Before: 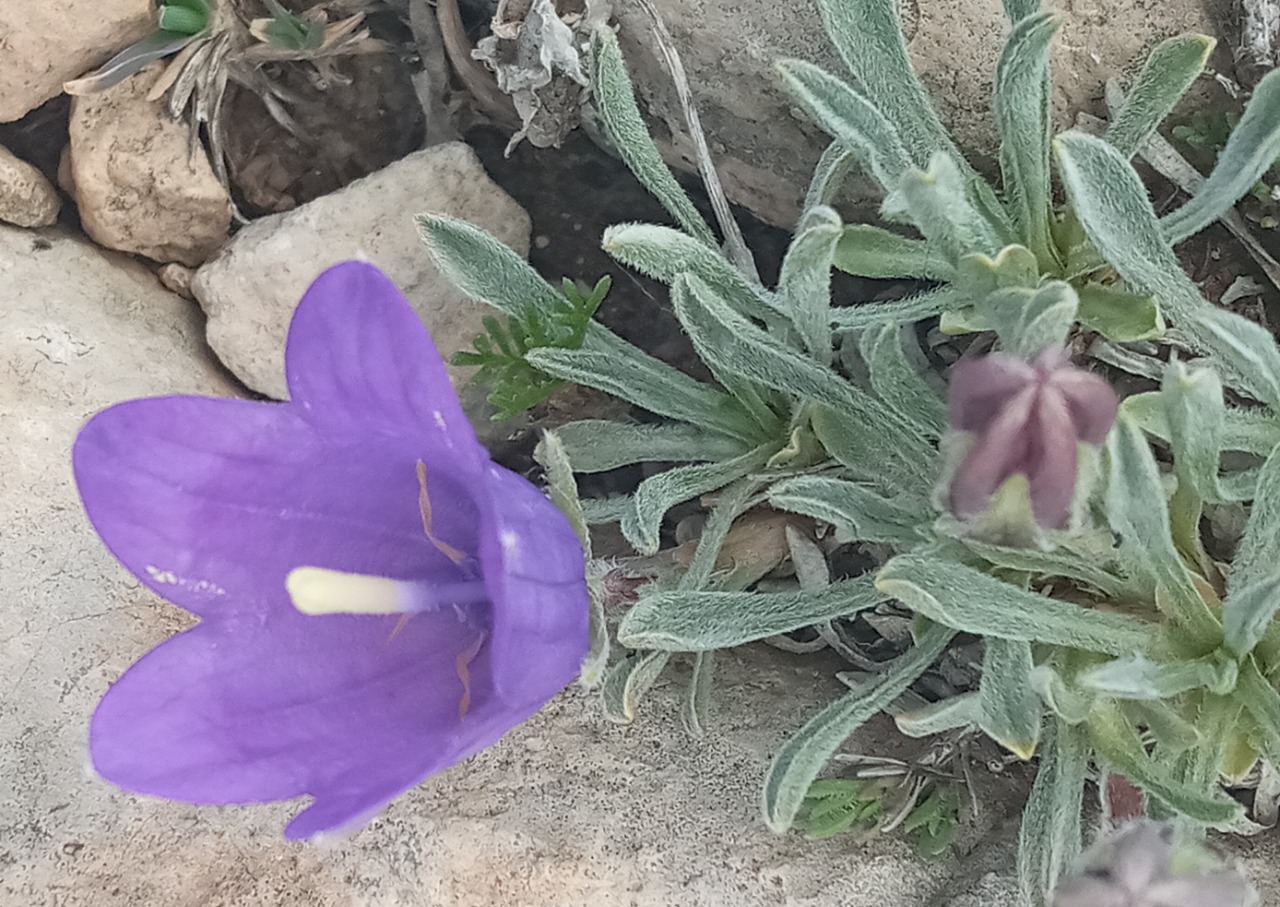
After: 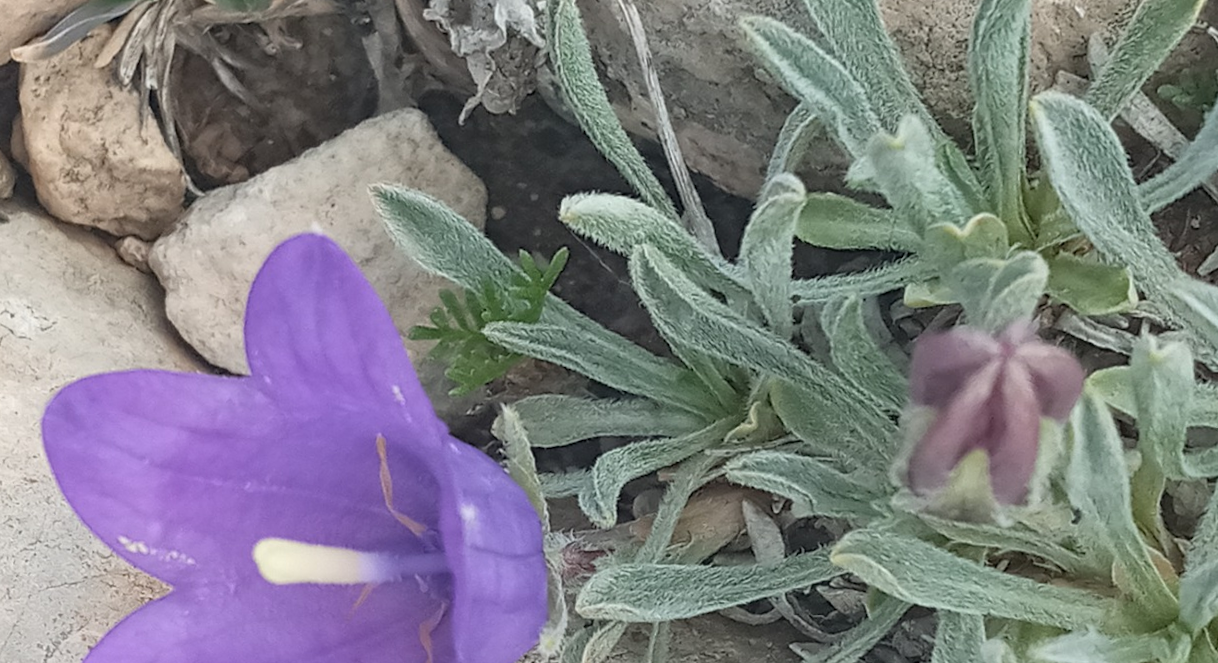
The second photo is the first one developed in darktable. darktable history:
crop: top 3.857%, bottom 21.132%
rotate and perspective: rotation 0.074°, lens shift (vertical) 0.096, lens shift (horizontal) -0.041, crop left 0.043, crop right 0.952, crop top 0.024, crop bottom 0.979
